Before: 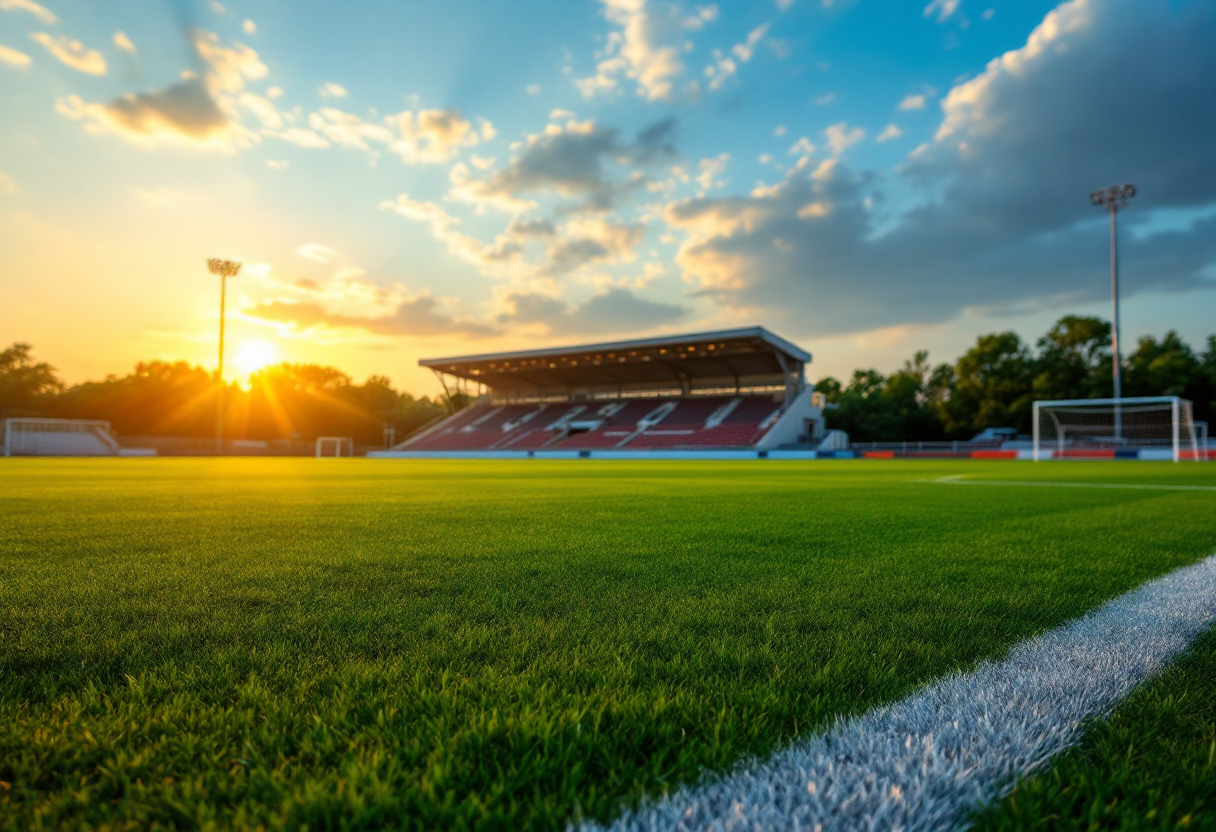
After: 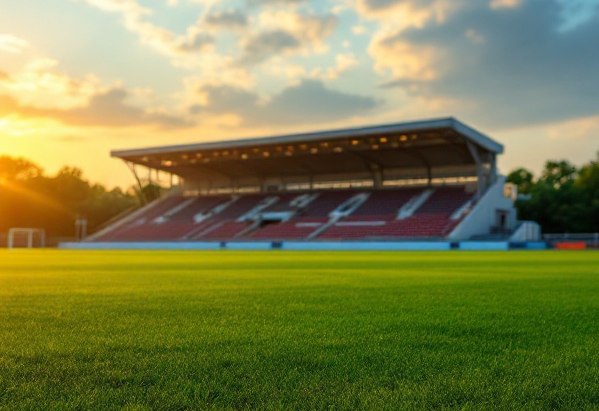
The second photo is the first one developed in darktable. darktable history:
crop: left 25.335%, top 25.158%, right 25.377%, bottom 25.348%
